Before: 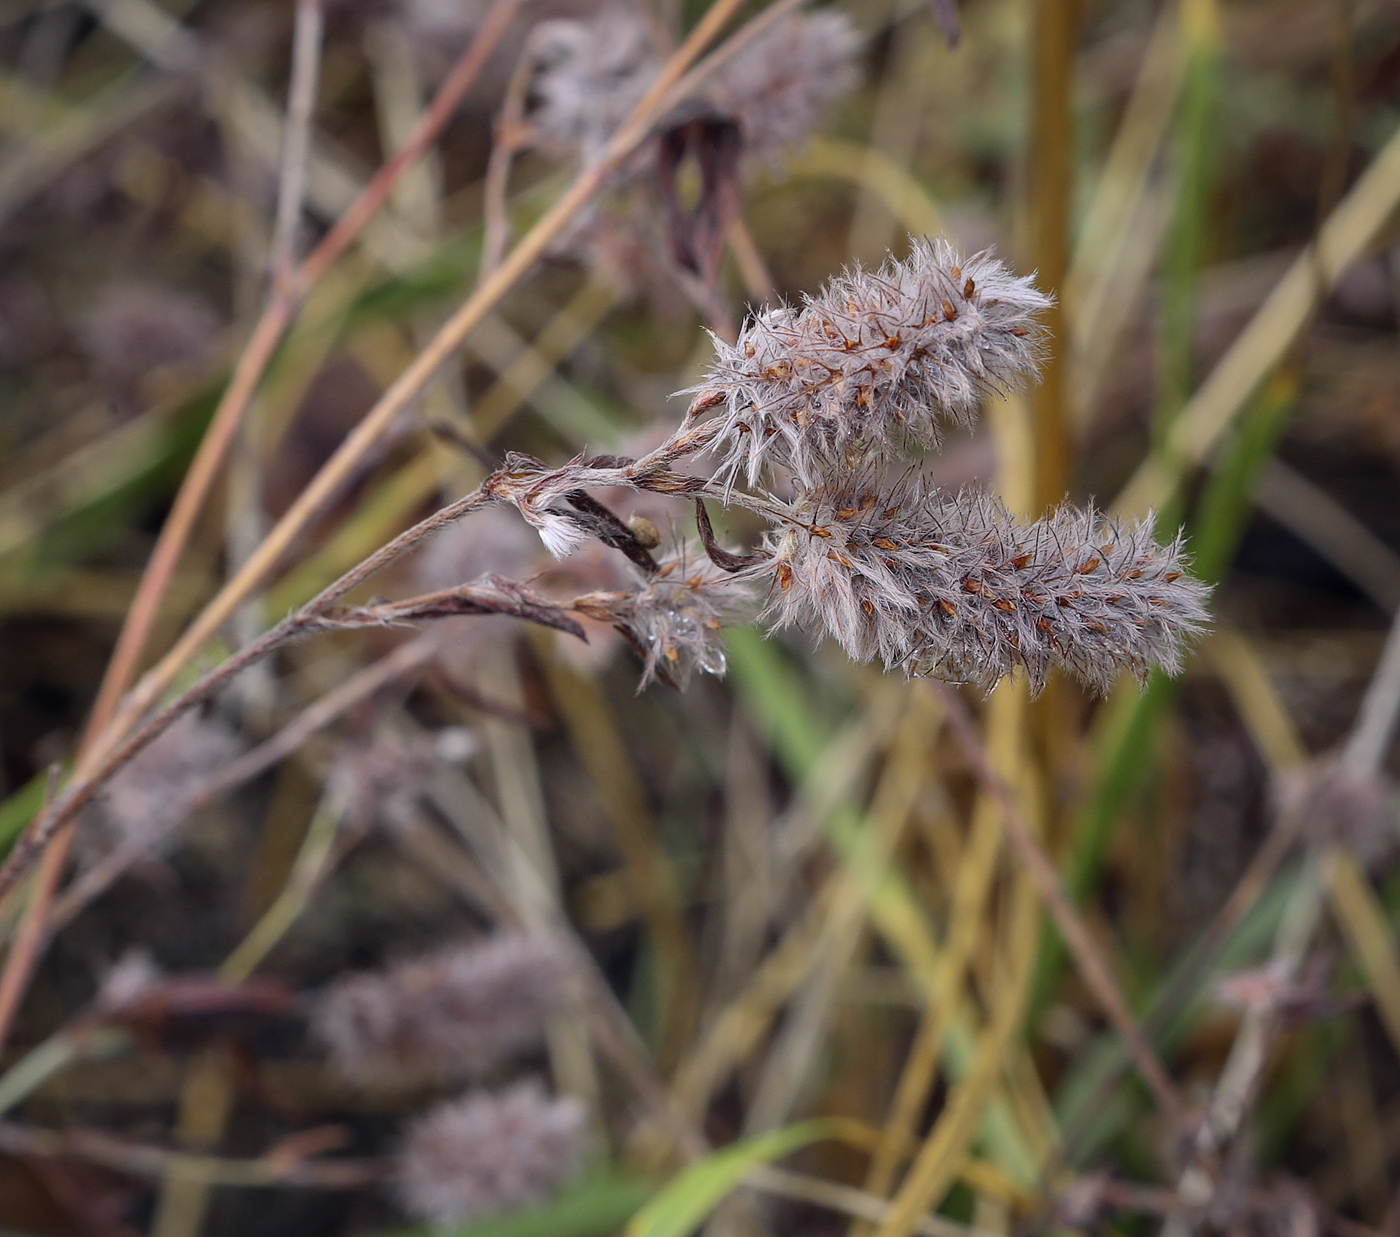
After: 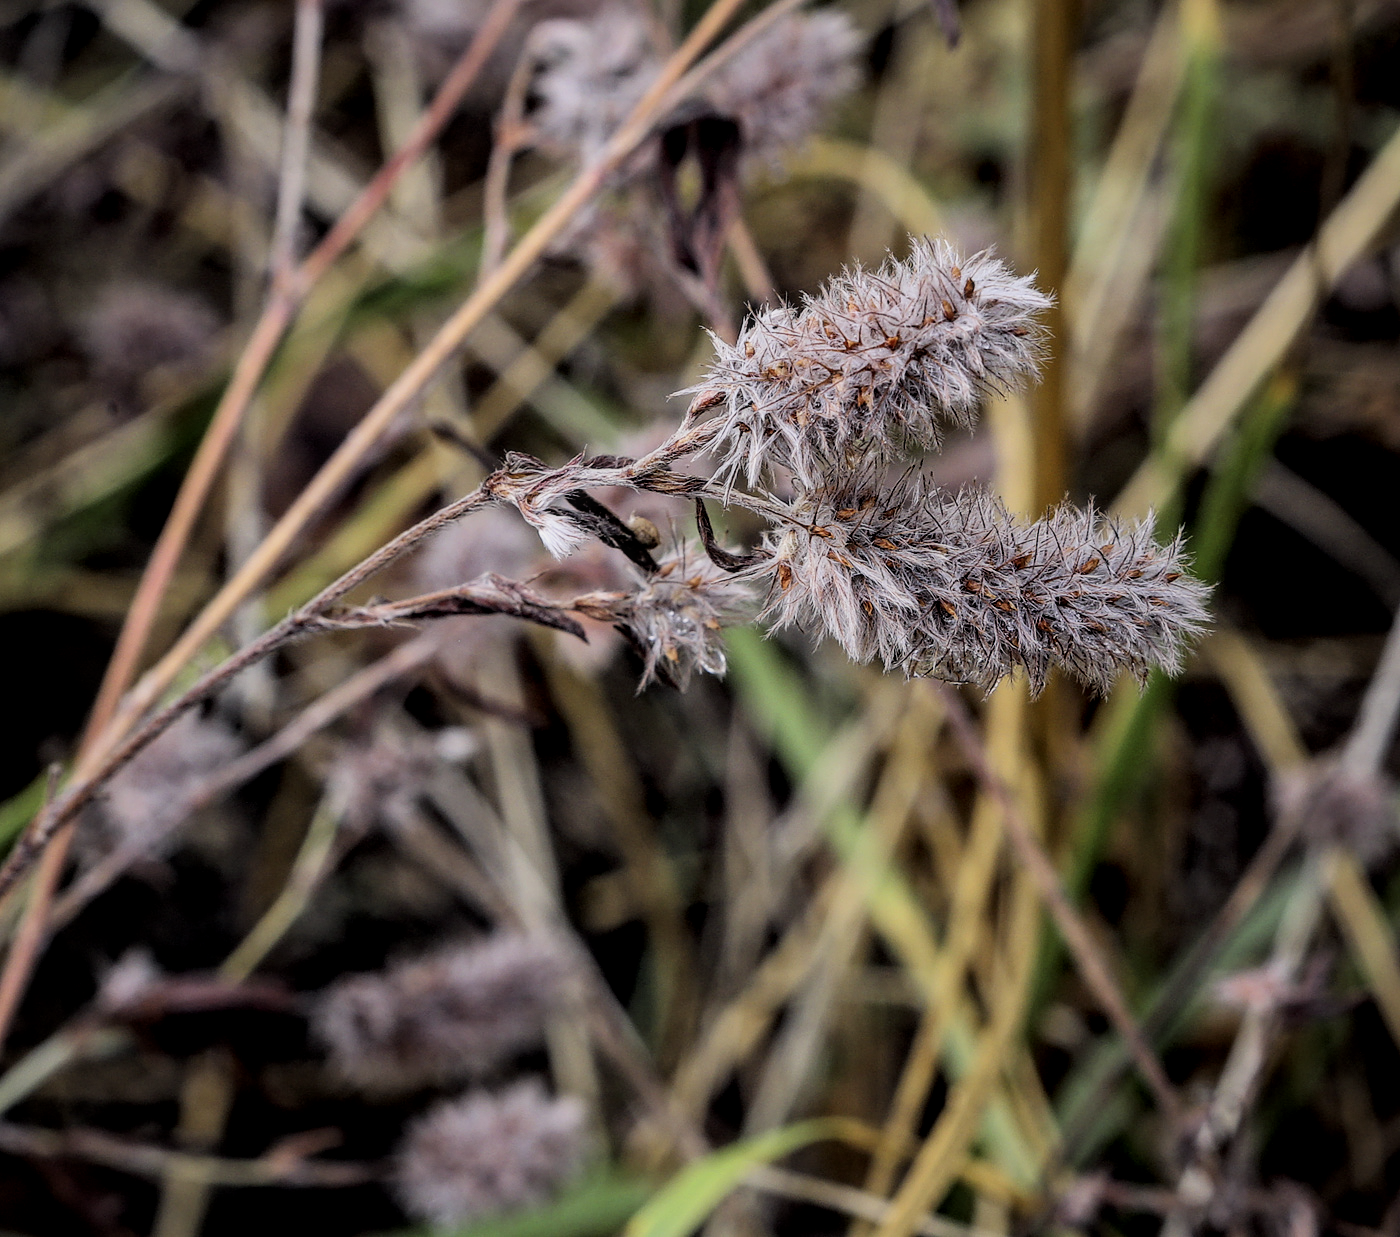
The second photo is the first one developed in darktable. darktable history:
filmic rgb: black relative exposure -5 EV, hardness 2.88, contrast 1.4, highlights saturation mix -30%
local contrast: on, module defaults
